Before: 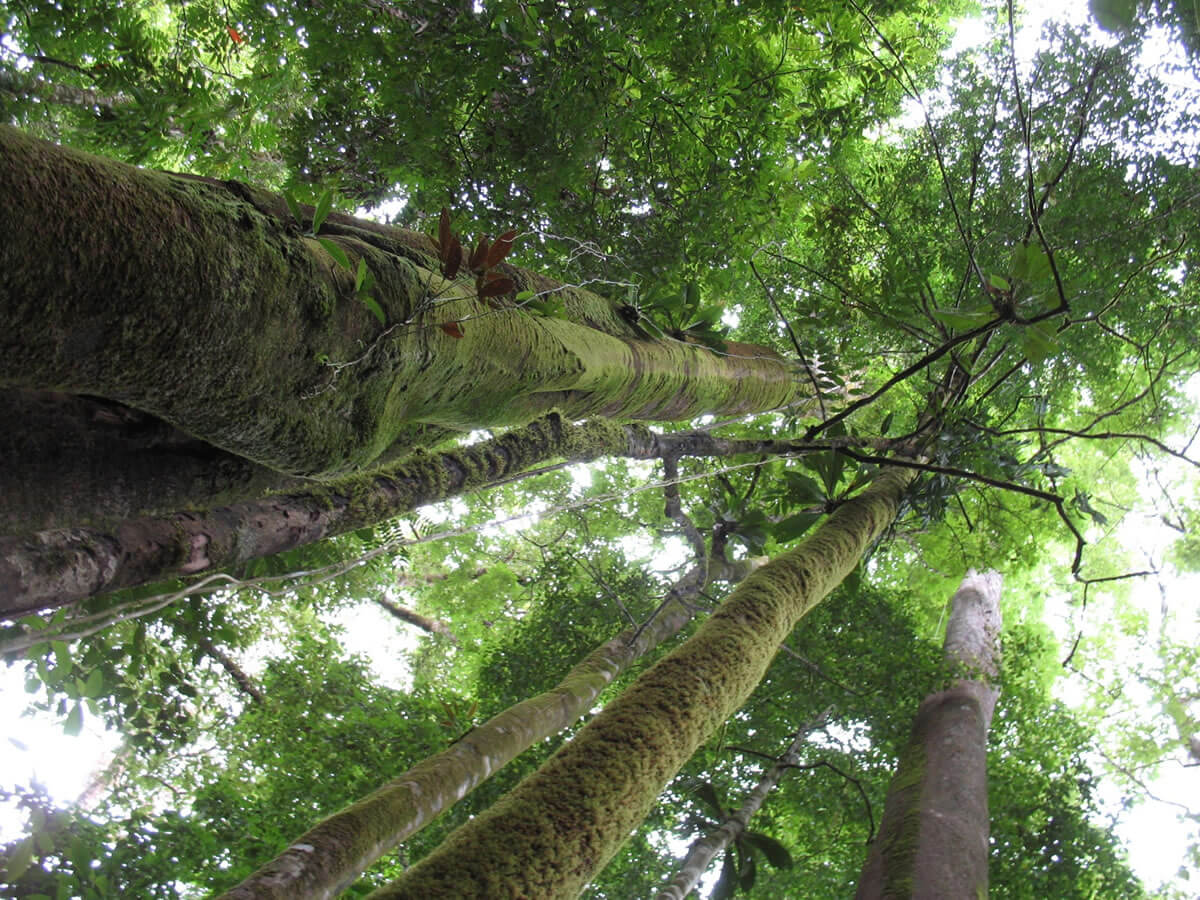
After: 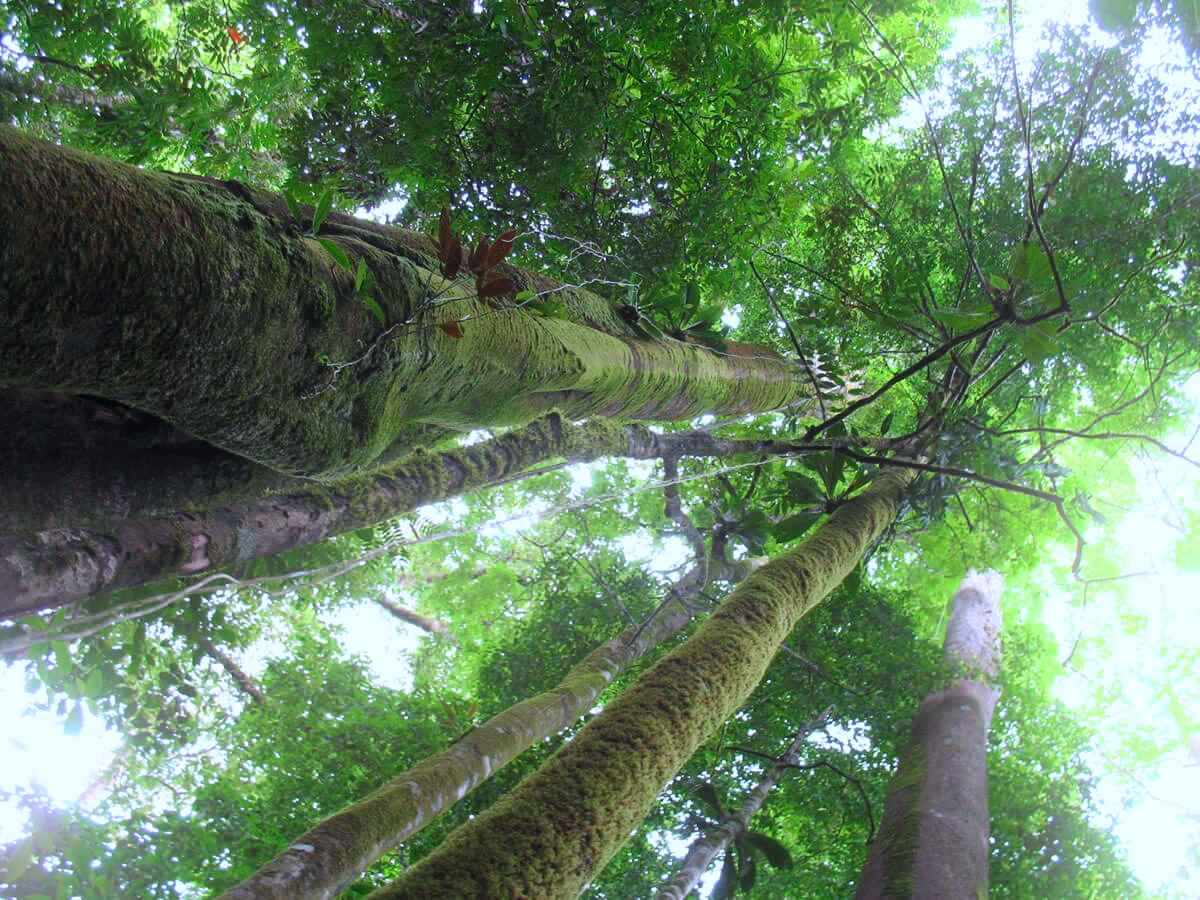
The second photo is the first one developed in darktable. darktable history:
color calibration: illuminant as shot in camera, x 0.37, y 0.382, temperature 4313.32 K
contrast brightness saturation: contrast 0.09, saturation 0.28
bloom: threshold 82.5%, strength 16.25%
